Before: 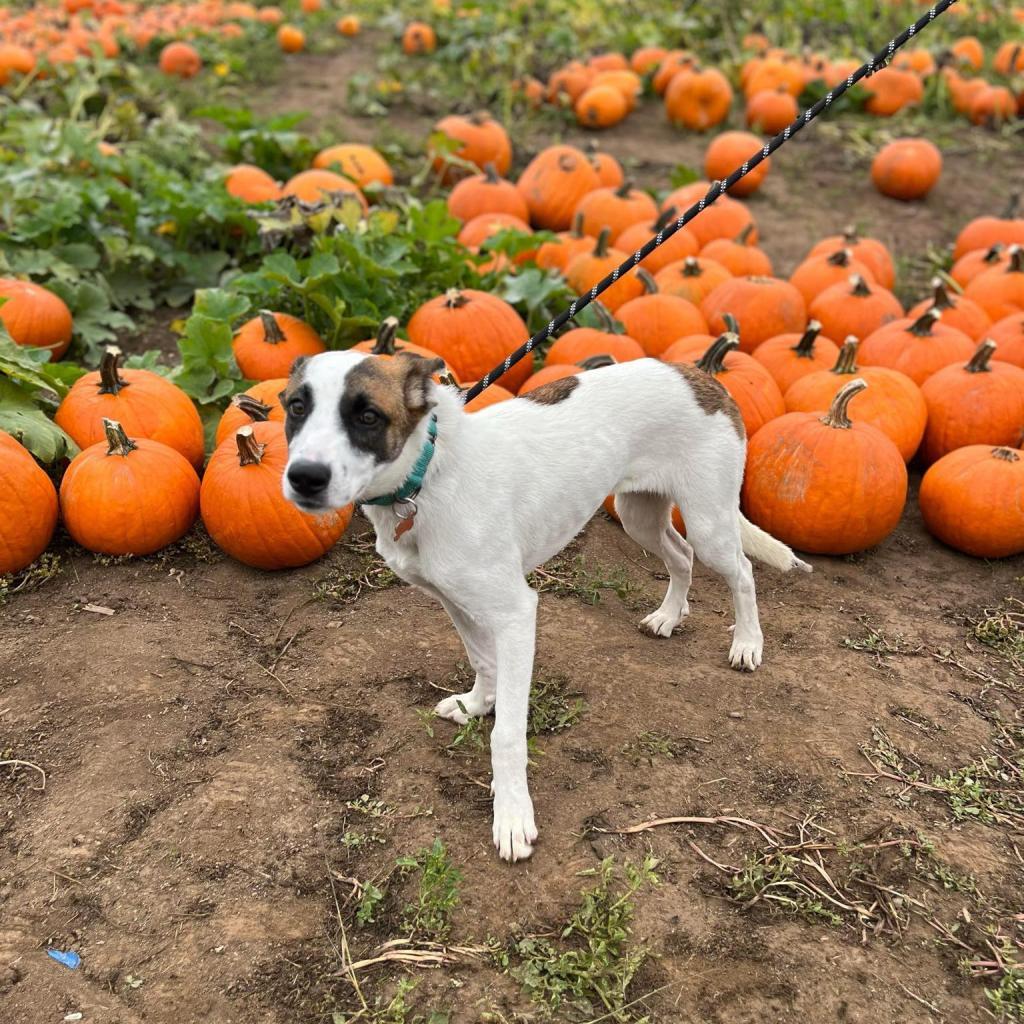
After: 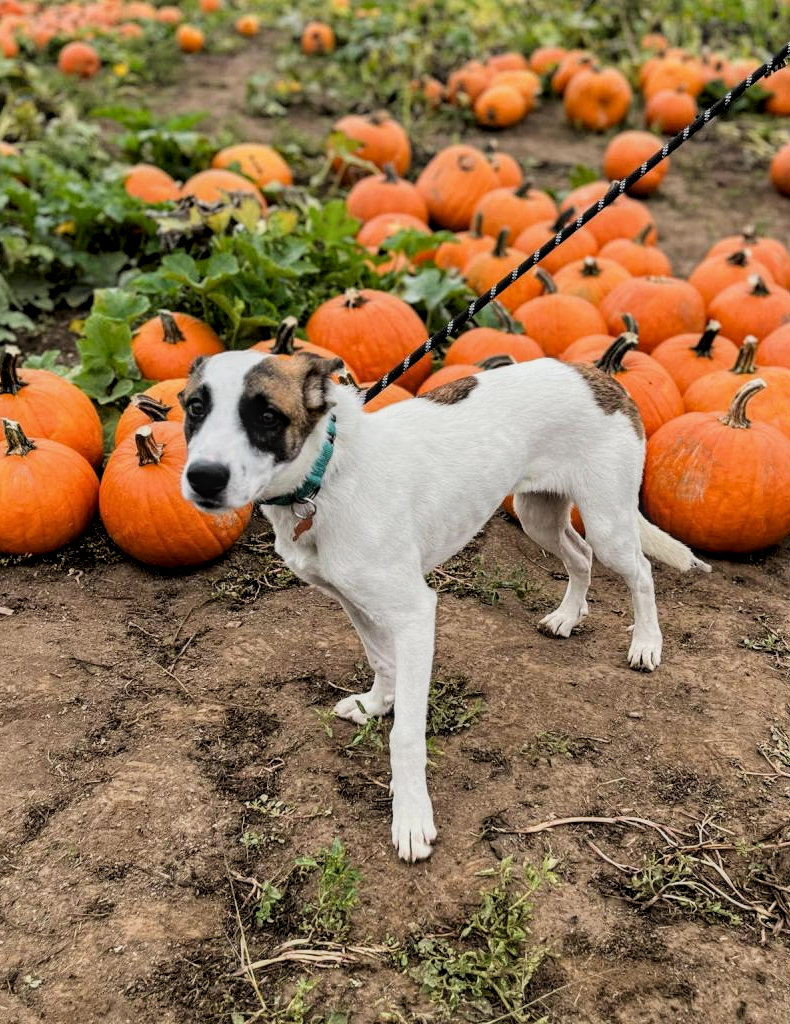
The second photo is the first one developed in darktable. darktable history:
local contrast: on, module defaults
filmic rgb: black relative exposure -5.11 EV, white relative exposure 3.54 EV, hardness 3.16, contrast 1.188, highlights saturation mix -31.48%
crop: left 9.875%, right 12.886%
